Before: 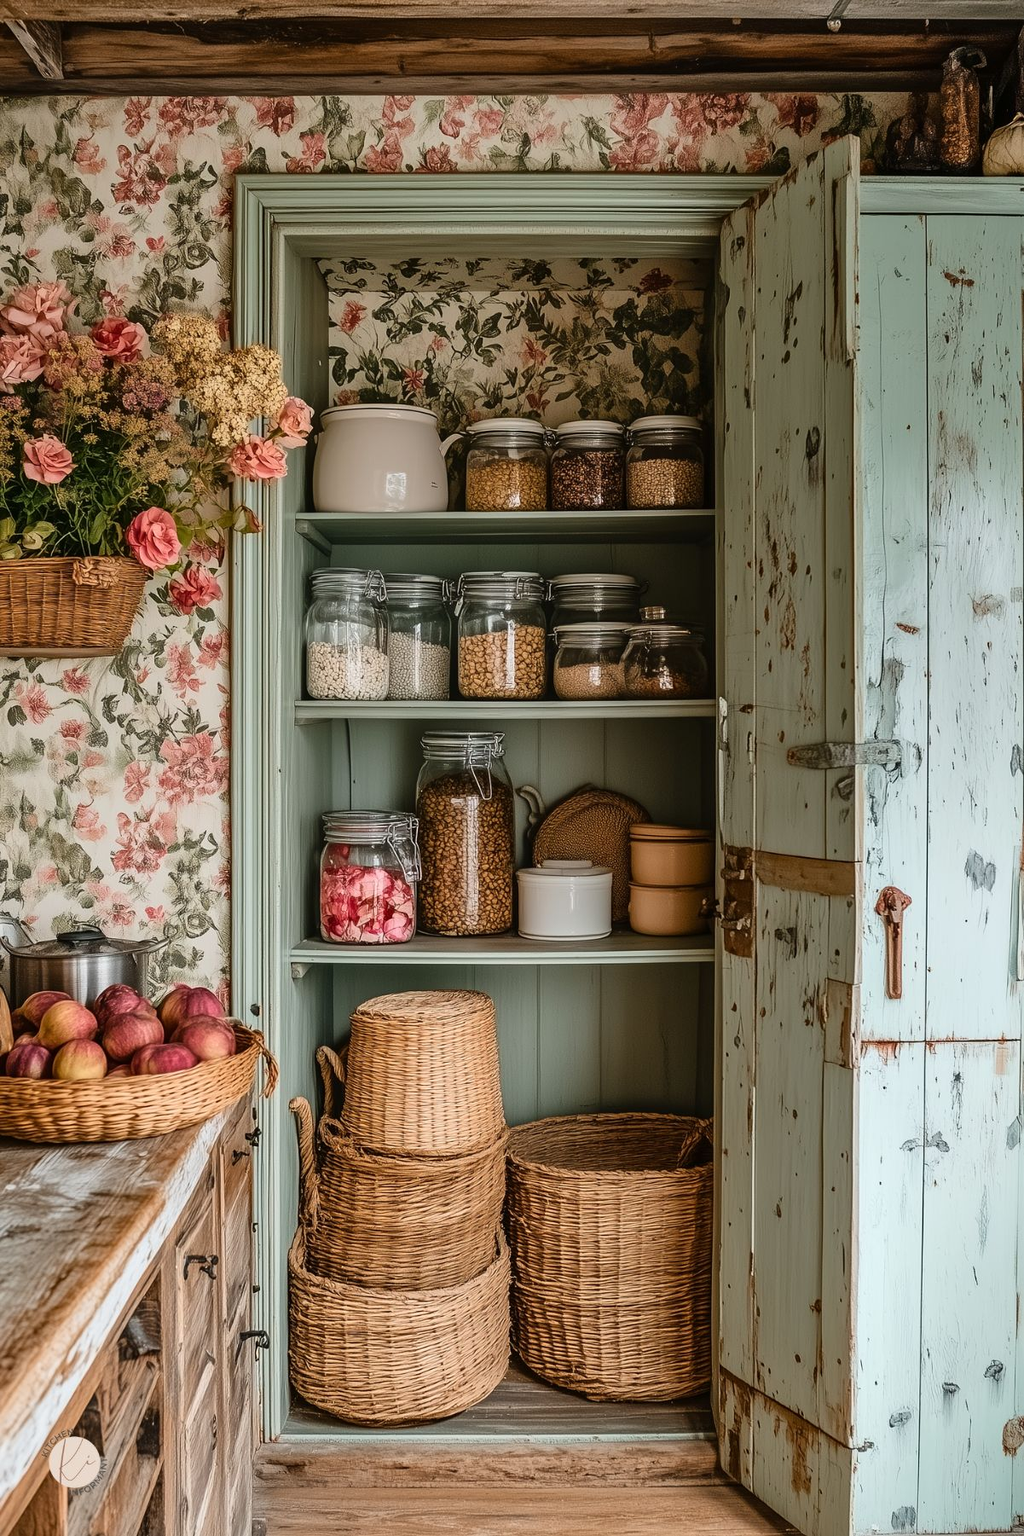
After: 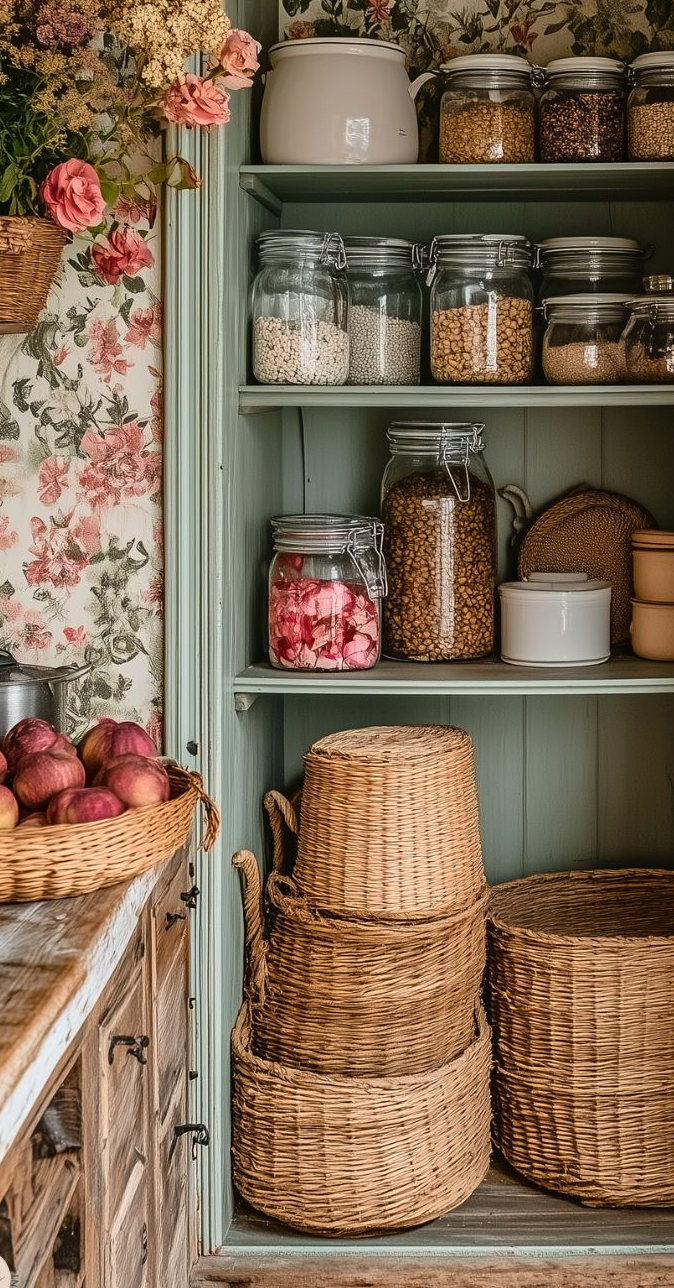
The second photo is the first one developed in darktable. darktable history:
crop: left 8.982%, top 24.25%, right 34.888%, bottom 4.188%
base curve: curves: ch0 [(0, 0) (0.303, 0.277) (1, 1)], preserve colors none
